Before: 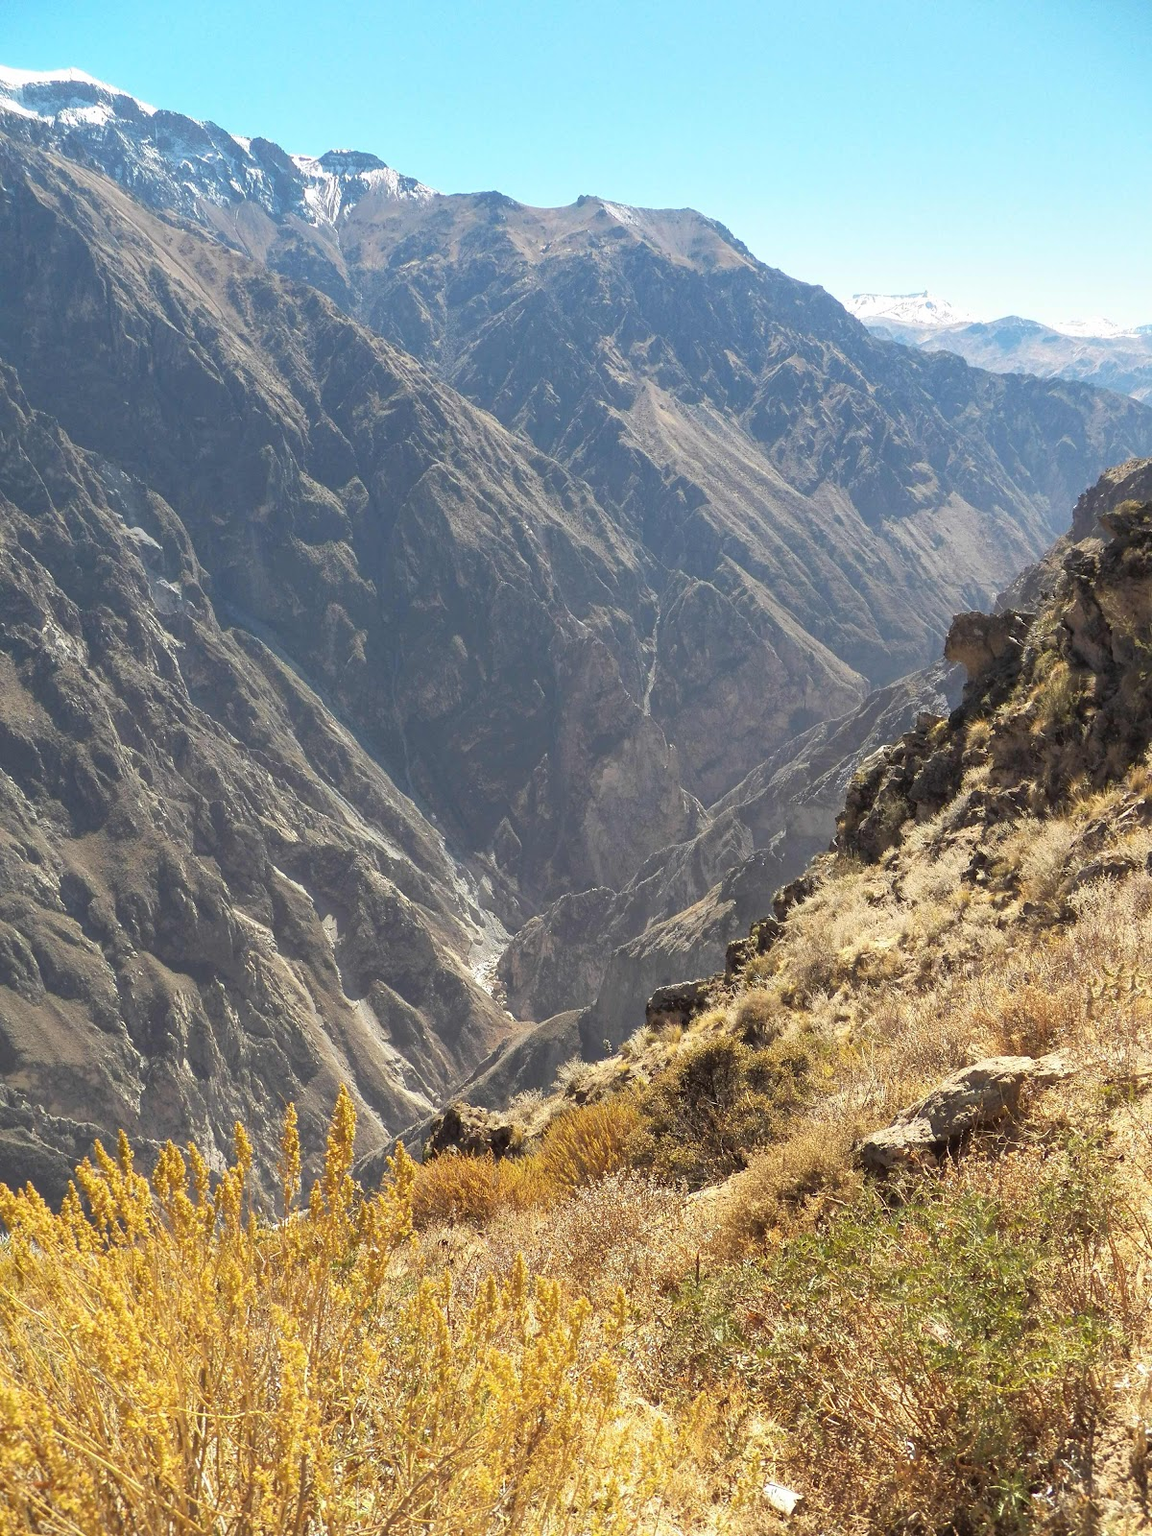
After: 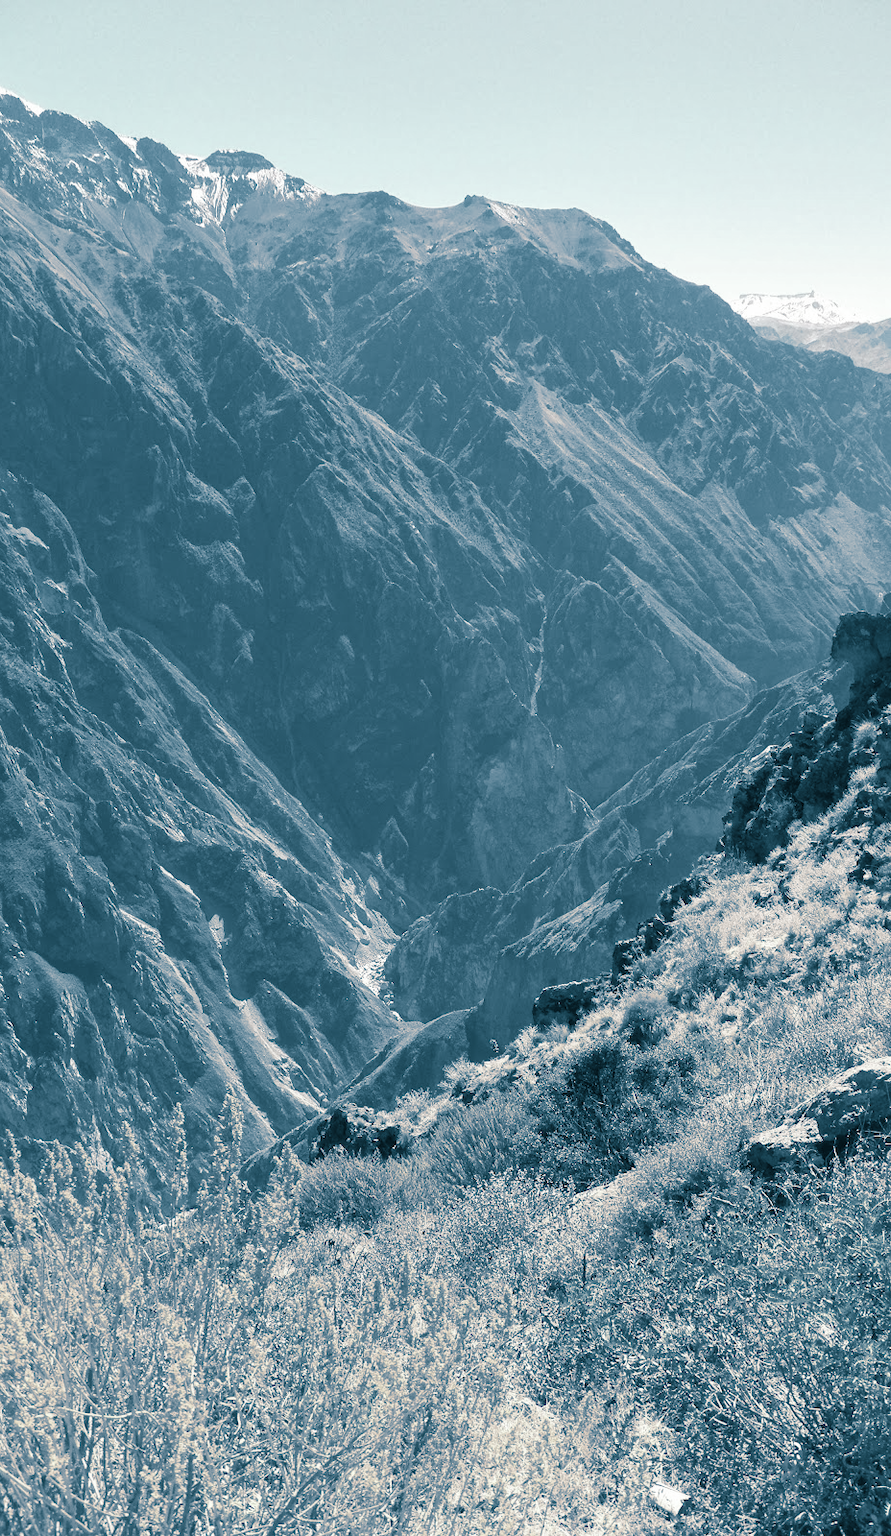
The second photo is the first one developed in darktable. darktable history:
crop: left 9.88%, right 12.664%
color contrast: green-magenta contrast 0.3, blue-yellow contrast 0.15
split-toning: shadows › hue 212.4°, balance -70
